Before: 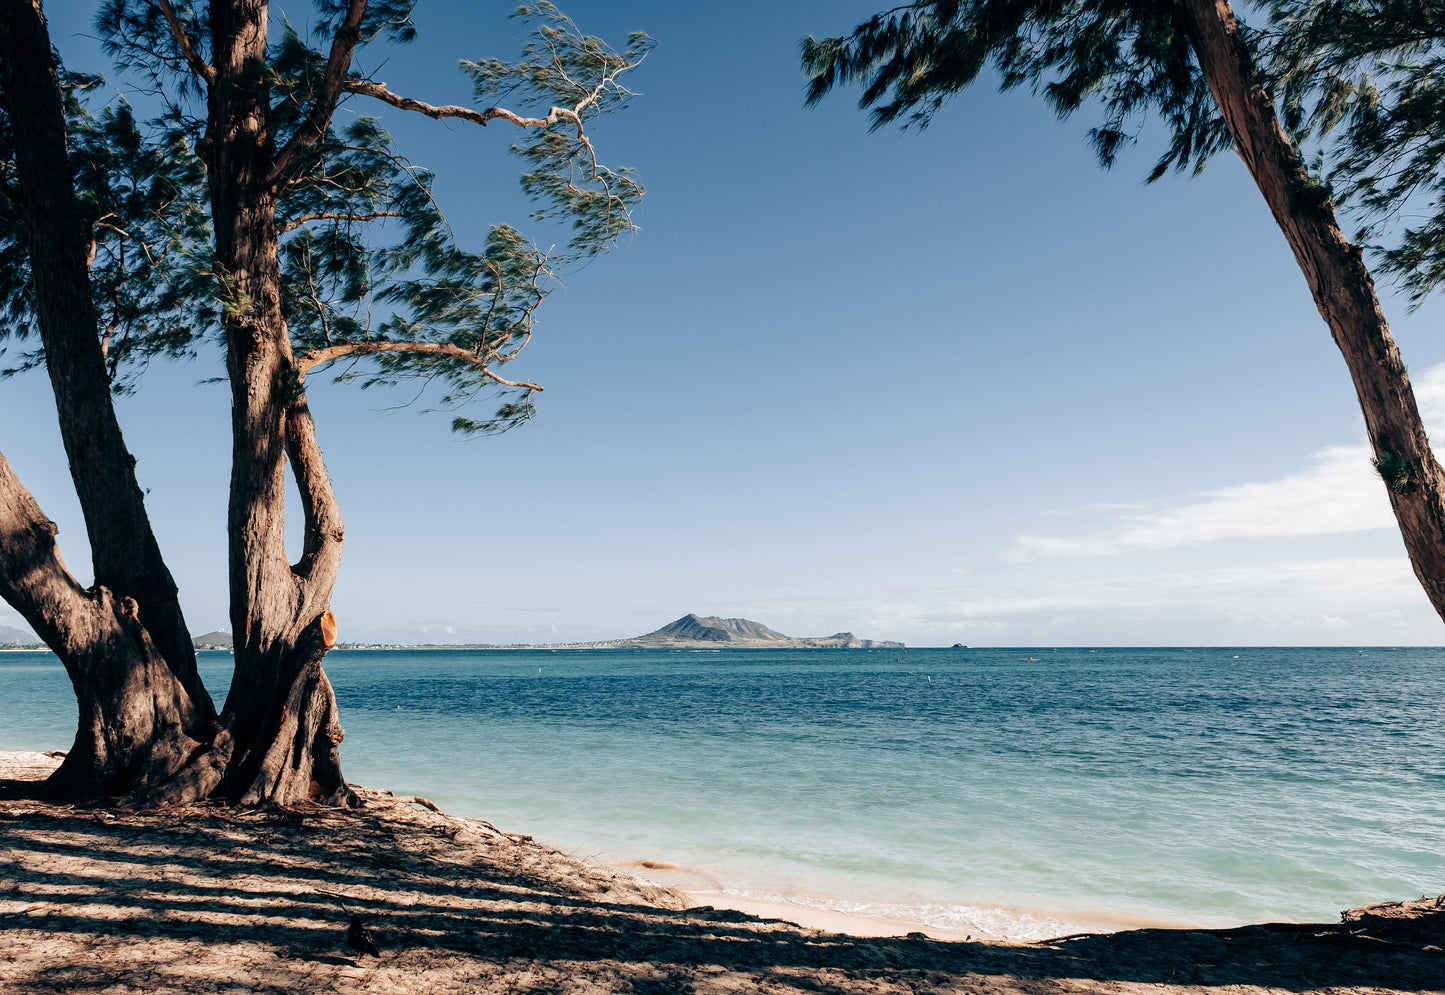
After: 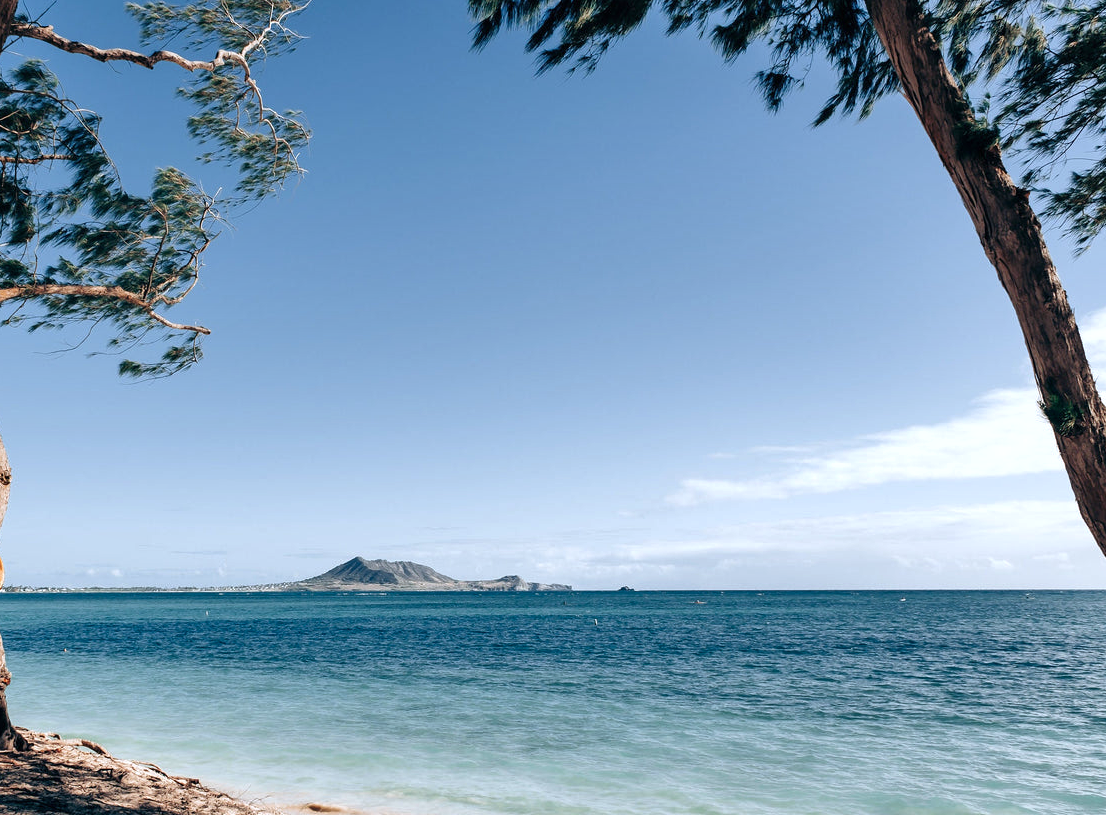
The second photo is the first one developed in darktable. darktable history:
exposure: exposure 0.2 EV, compensate highlight preservation false
shadows and highlights: soften with gaussian
white balance: red 0.967, blue 1.049
crop: left 23.095%, top 5.827%, bottom 11.854%
